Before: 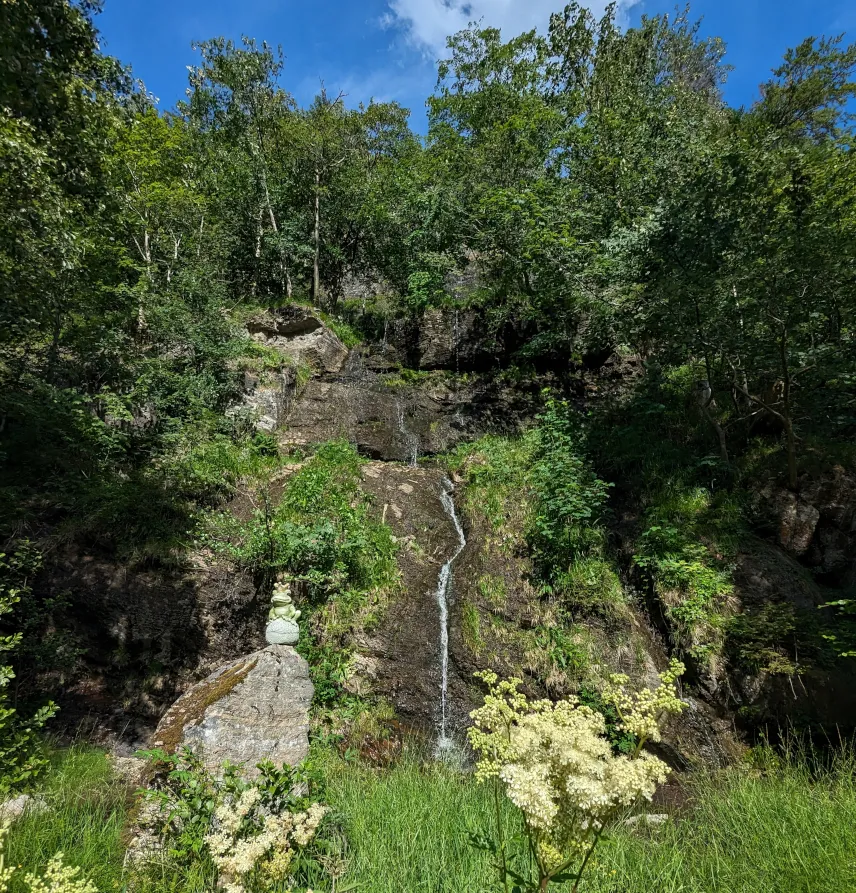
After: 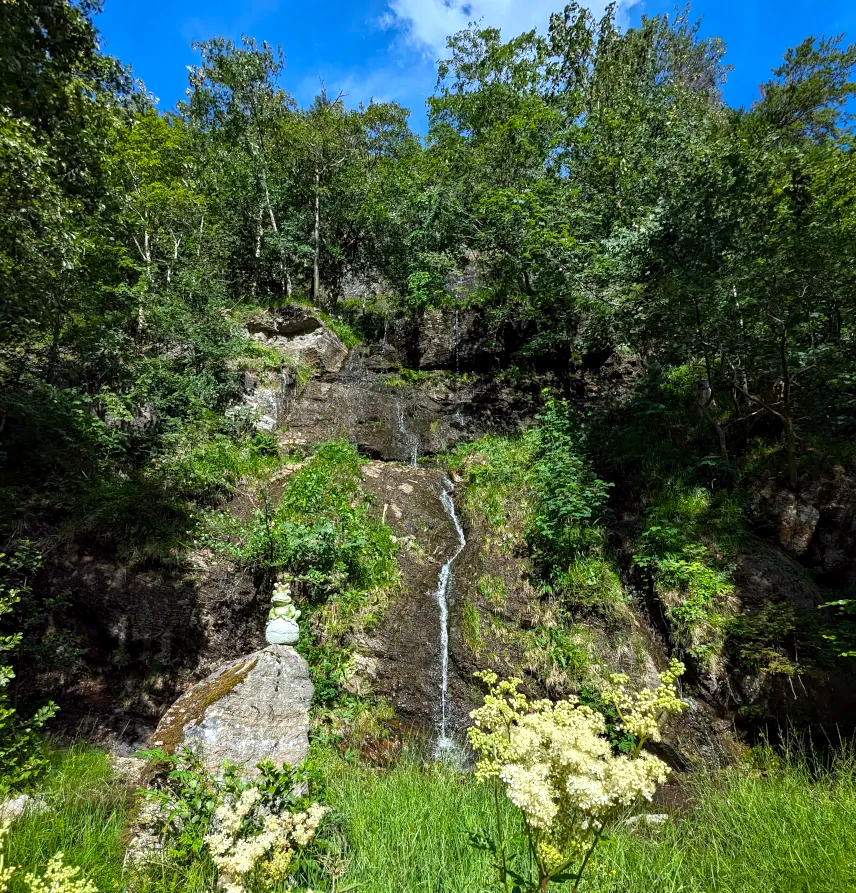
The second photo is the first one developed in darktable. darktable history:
white balance: red 0.98, blue 1.034
exposure: black level correction 0.001, exposure 0.3 EV, compensate highlight preservation false
color balance: lift [1, 1, 0.999, 1.001], gamma [1, 1.003, 1.005, 0.995], gain [1, 0.992, 0.988, 1.012], contrast 5%, output saturation 110%
